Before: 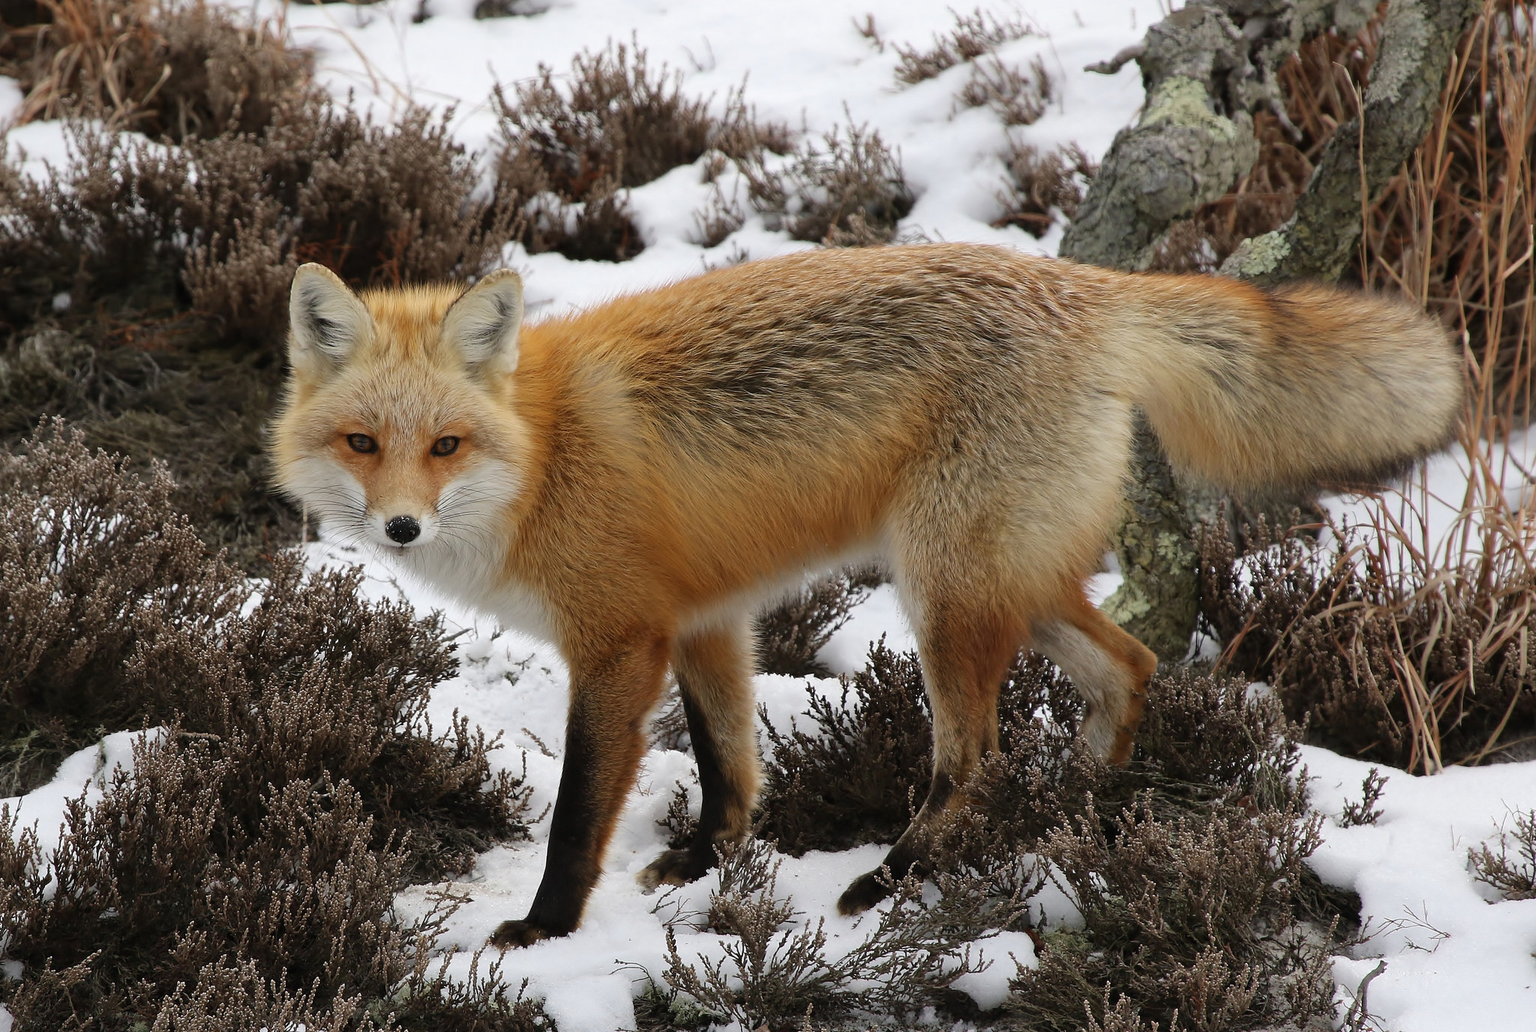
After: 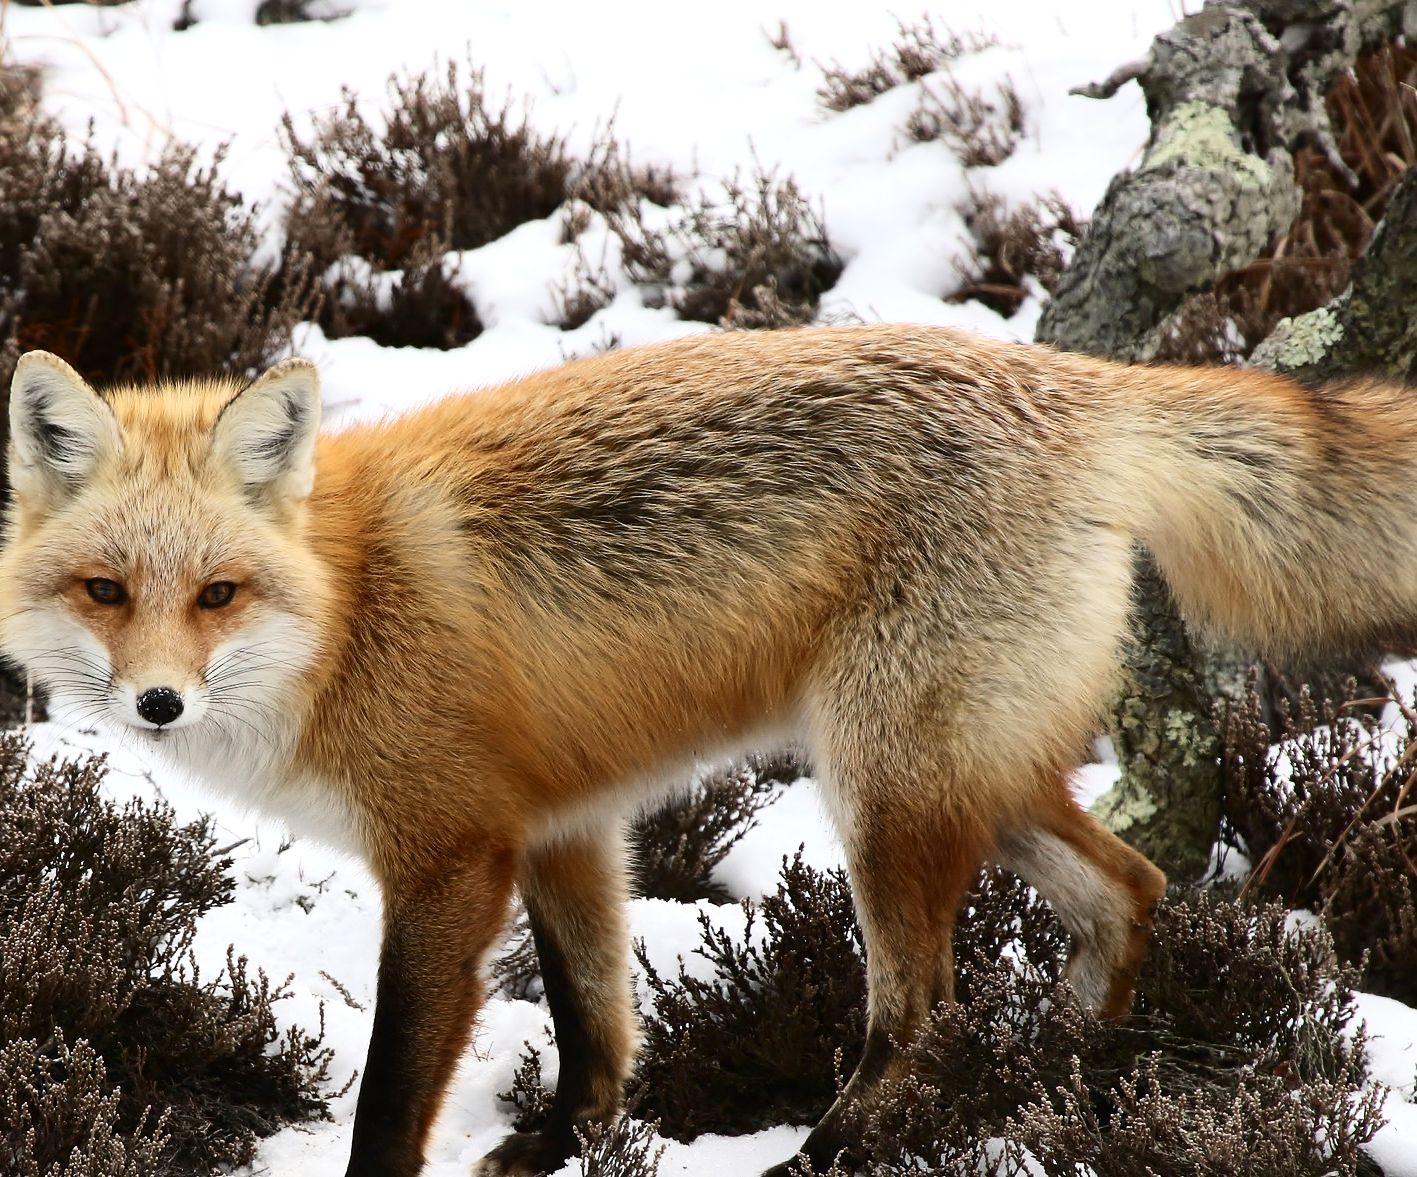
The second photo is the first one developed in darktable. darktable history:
exposure: black level correction 0, exposure 0.3 EV, compensate highlight preservation false
contrast brightness saturation: contrast 0.283
crop: left 18.452%, right 12.353%, bottom 14.452%
contrast equalizer: y [[0.5, 0.5, 0.472, 0.5, 0.5, 0.5], [0.5 ×6], [0.5 ×6], [0 ×6], [0 ×6]]
